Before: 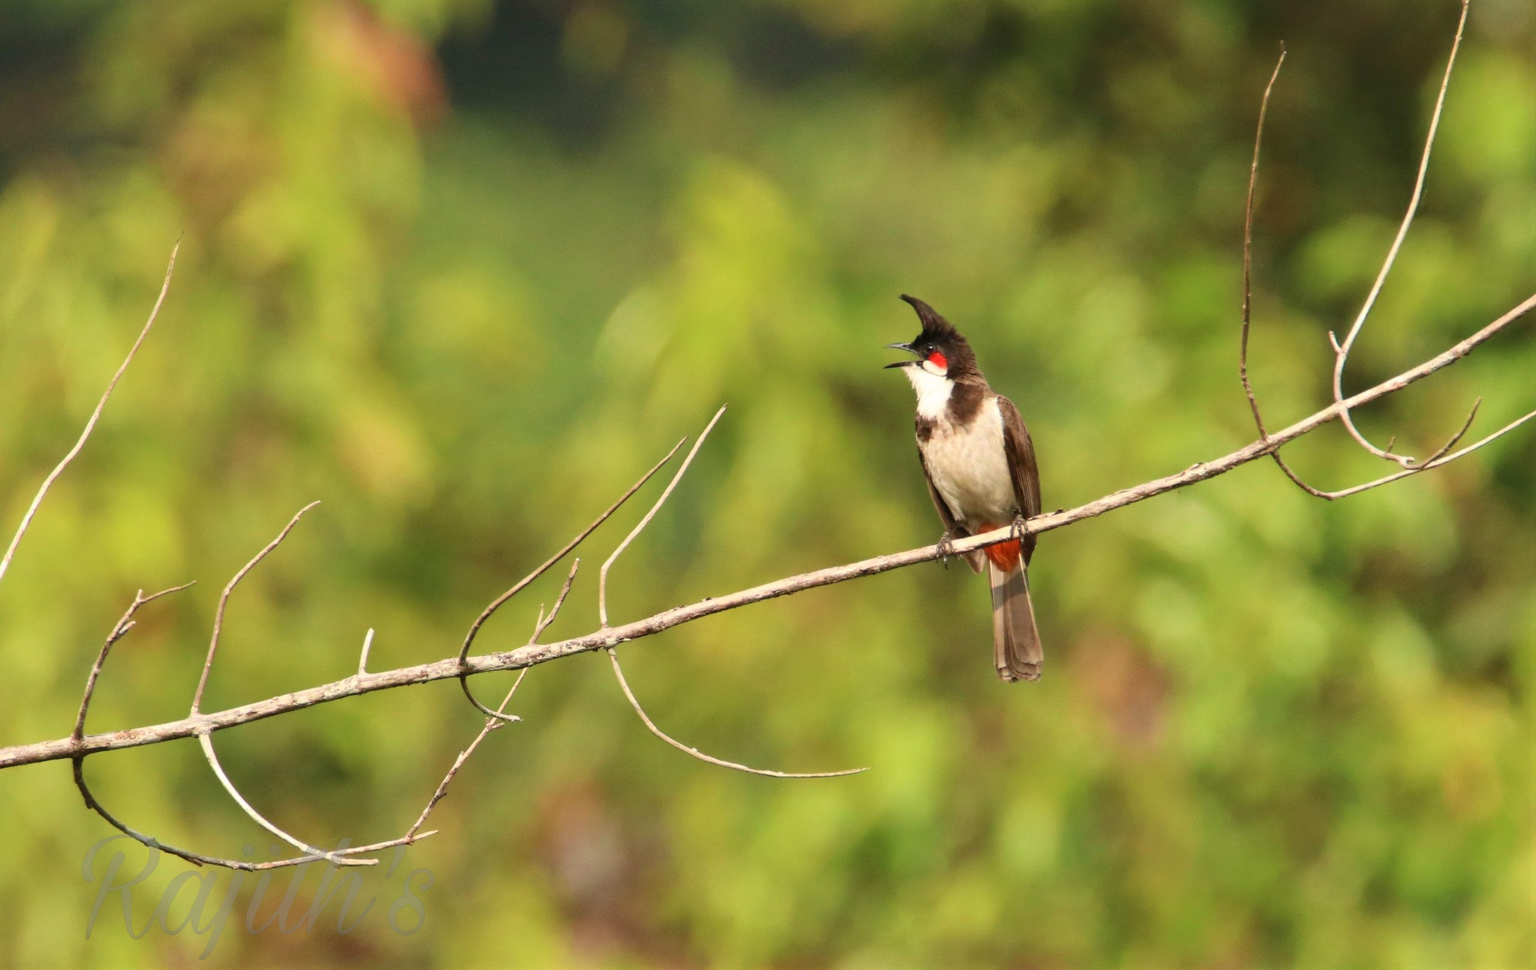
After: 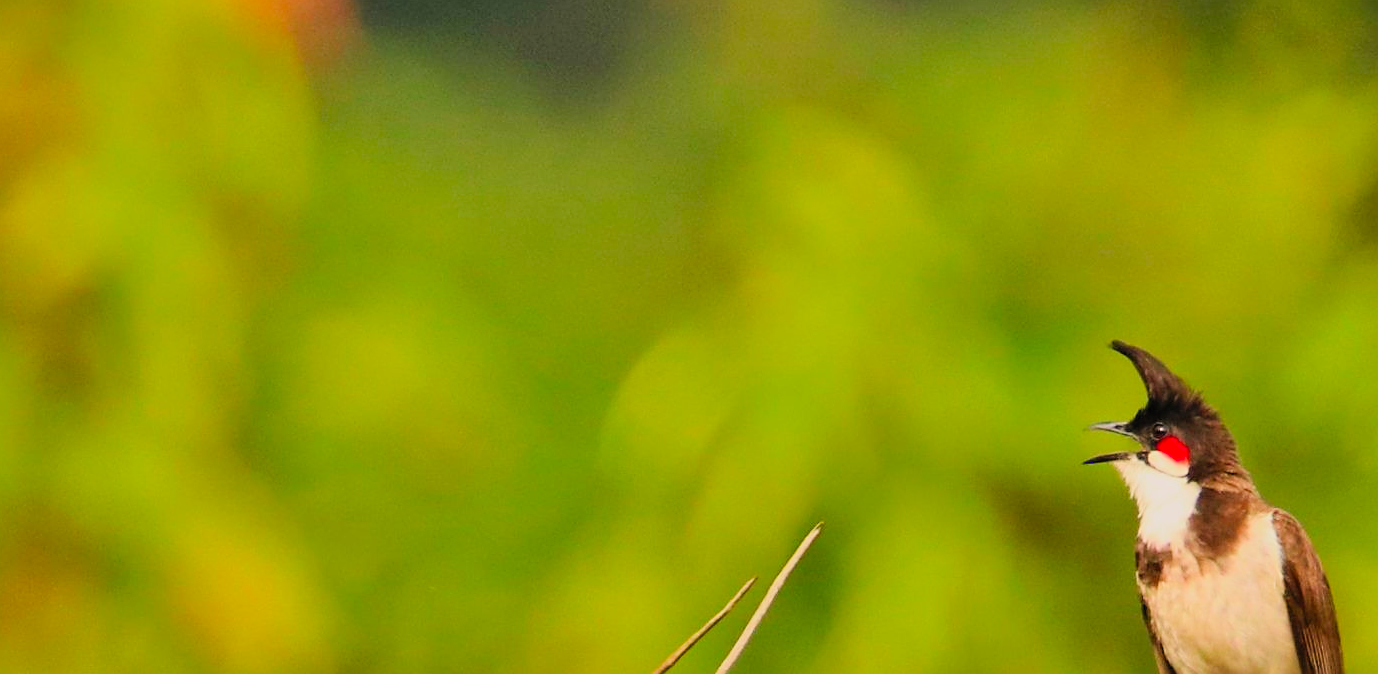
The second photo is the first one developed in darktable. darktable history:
filmic rgb: black relative exposure -7.99 EV, white relative exposure 4.05 EV, hardness 4.21
sharpen: on, module defaults
shadows and highlights: shadows 30.6, highlights -63.17, shadows color adjustment 97.99%, highlights color adjustment 57.93%, soften with gaussian
color correction: highlights a* 3.28, highlights b* 1.9, saturation 1.17
contrast brightness saturation: contrast 0.066, brightness 0.17, saturation 0.398
crop: left 15.268%, top 9.311%, right 30.899%, bottom 48.947%
